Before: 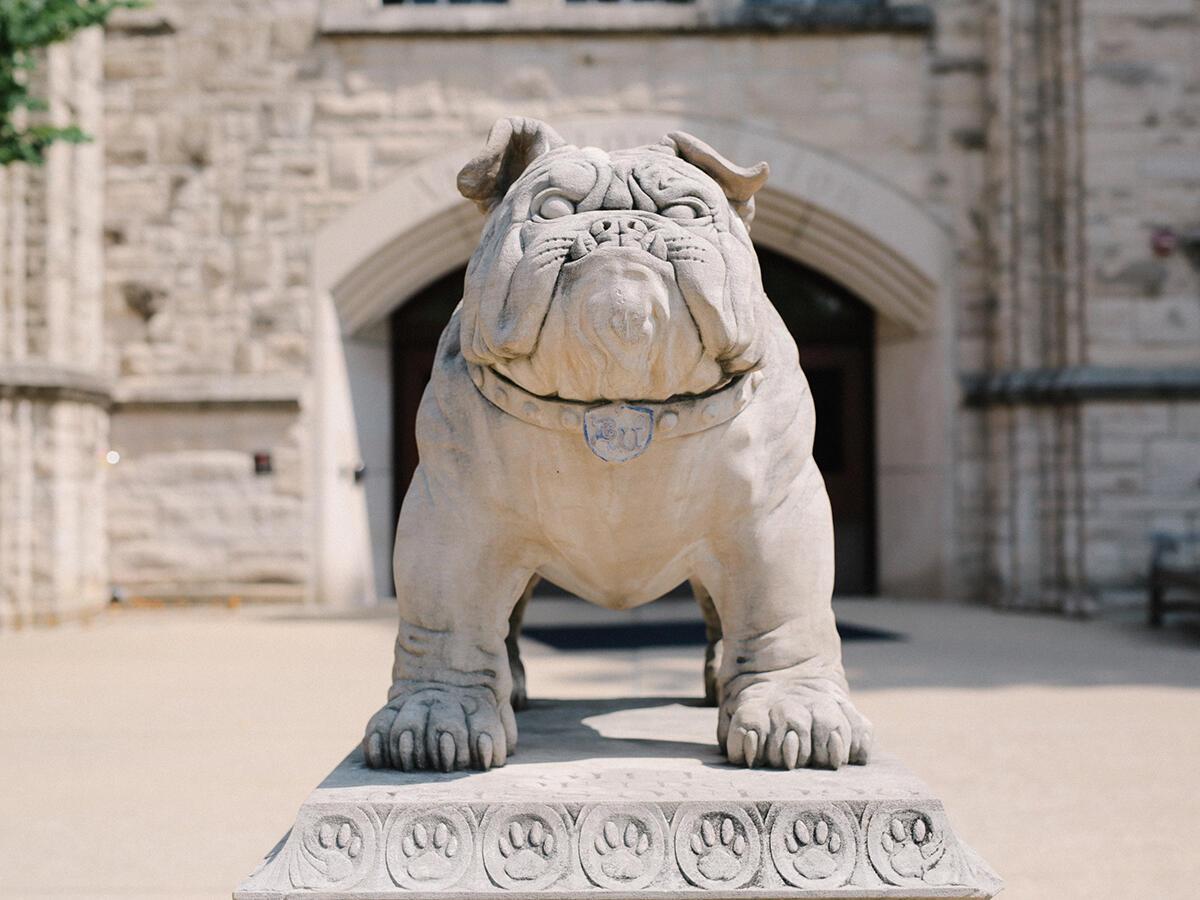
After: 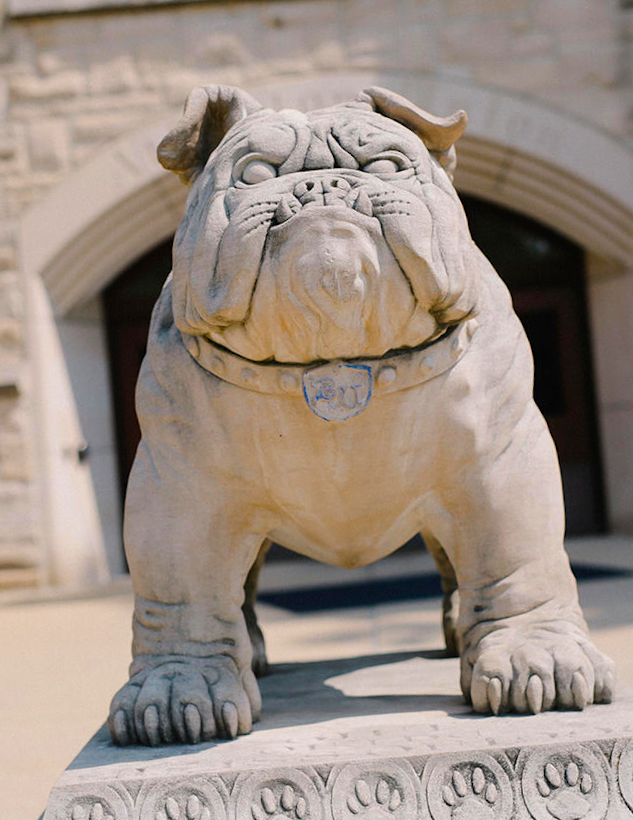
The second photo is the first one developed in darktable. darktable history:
color balance rgb: linear chroma grading › global chroma 15%, perceptual saturation grading › global saturation 30%
crop: left 21.674%, right 22.086%
rotate and perspective: rotation -4.57°, crop left 0.054, crop right 0.944, crop top 0.087, crop bottom 0.914
exposure: exposure -0.157 EV, compensate highlight preservation false
